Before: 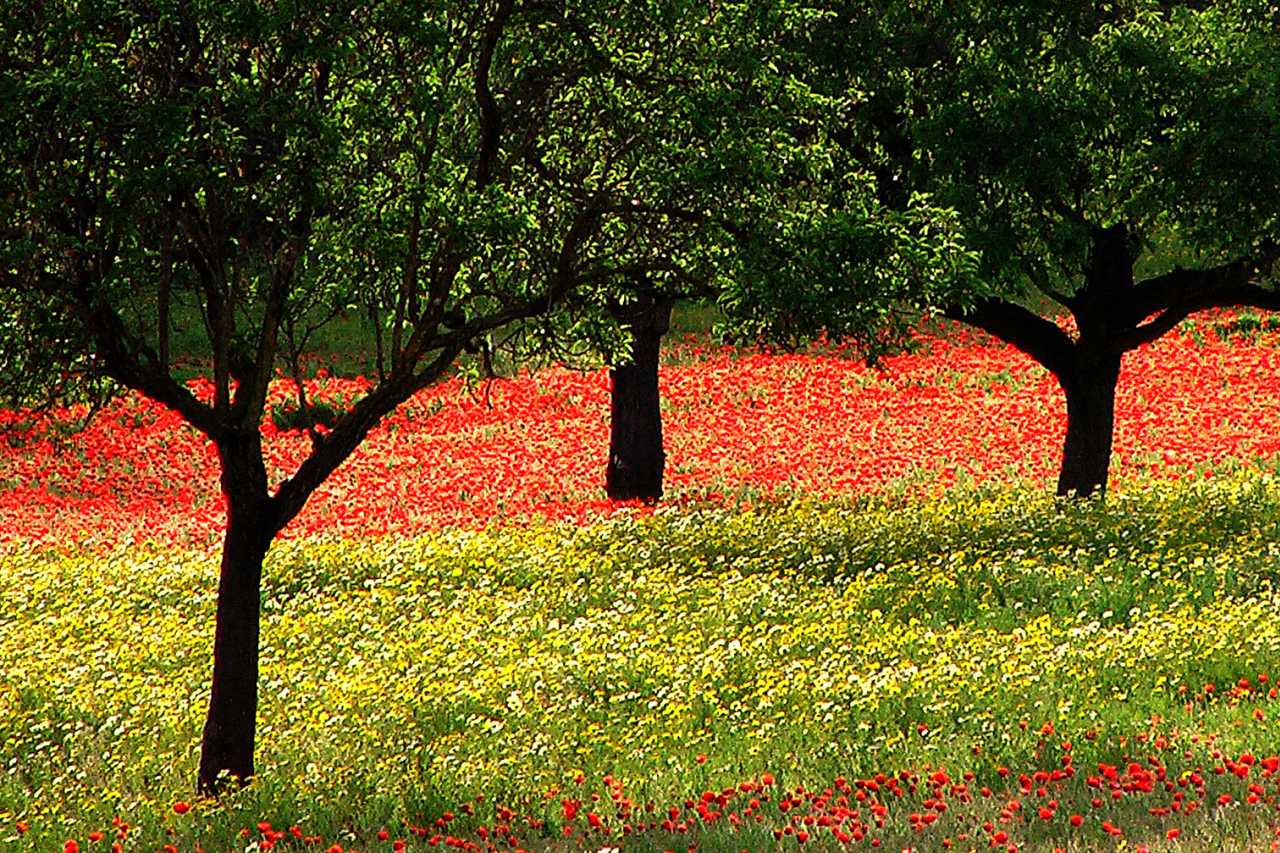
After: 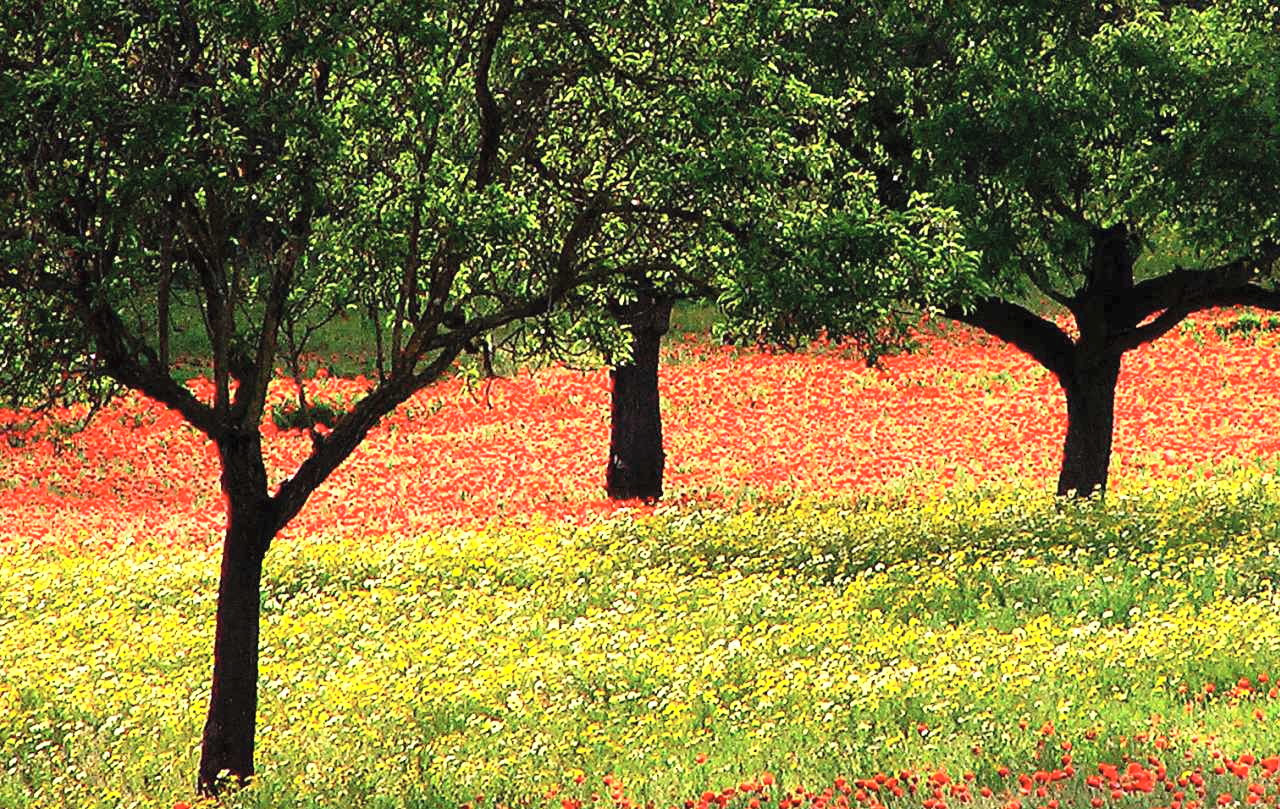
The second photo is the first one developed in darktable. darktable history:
exposure: black level correction 0, exposure 0.5 EV, compensate exposure bias true, compensate highlight preservation false
contrast brightness saturation: contrast 0.14, brightness 0.21
crop and rotate: top 0%, bottom 5.097%
tone equalizer: on, module defaults
